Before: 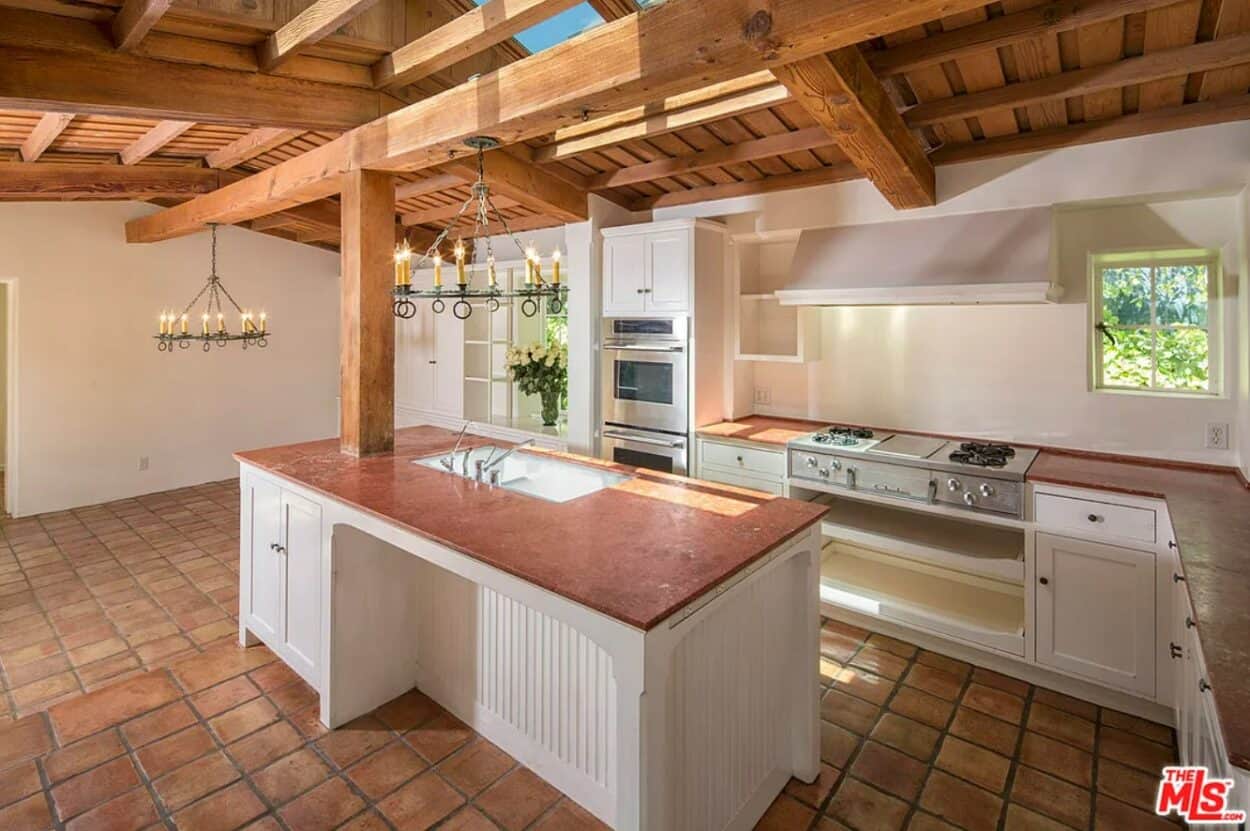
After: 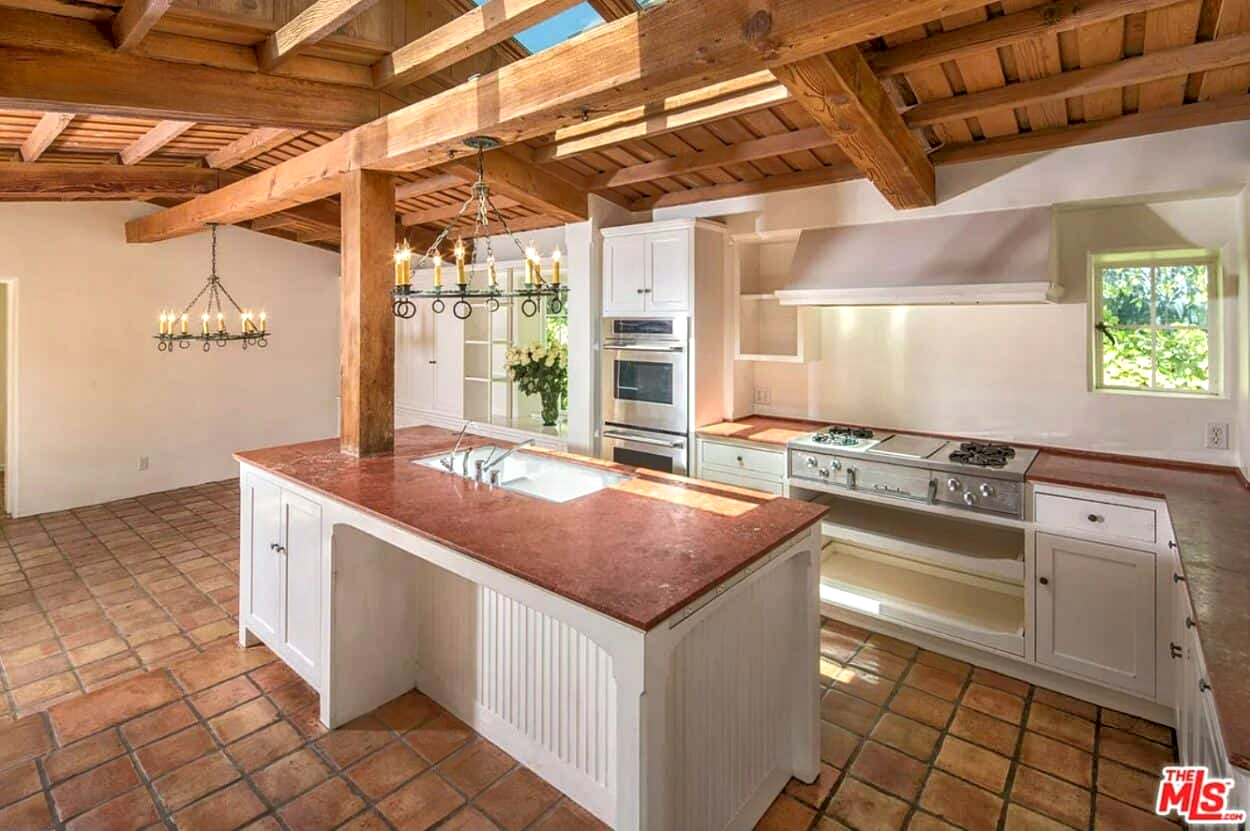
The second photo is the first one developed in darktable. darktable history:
tone equalizer: -8 EV -0.528 EV, -7 EV -0.319 EV, -6 EV -0.083 EV, -5 EV 0.413 EV, -4 EV 0.985 EV, -3 EV 0.791 EV, -2 EV -0.01 EV, -1 EV 0.14 EV, +0 EV -0.012 EV, smoothing 1
white balance: emerald 1
local contrast: on, module defaults
